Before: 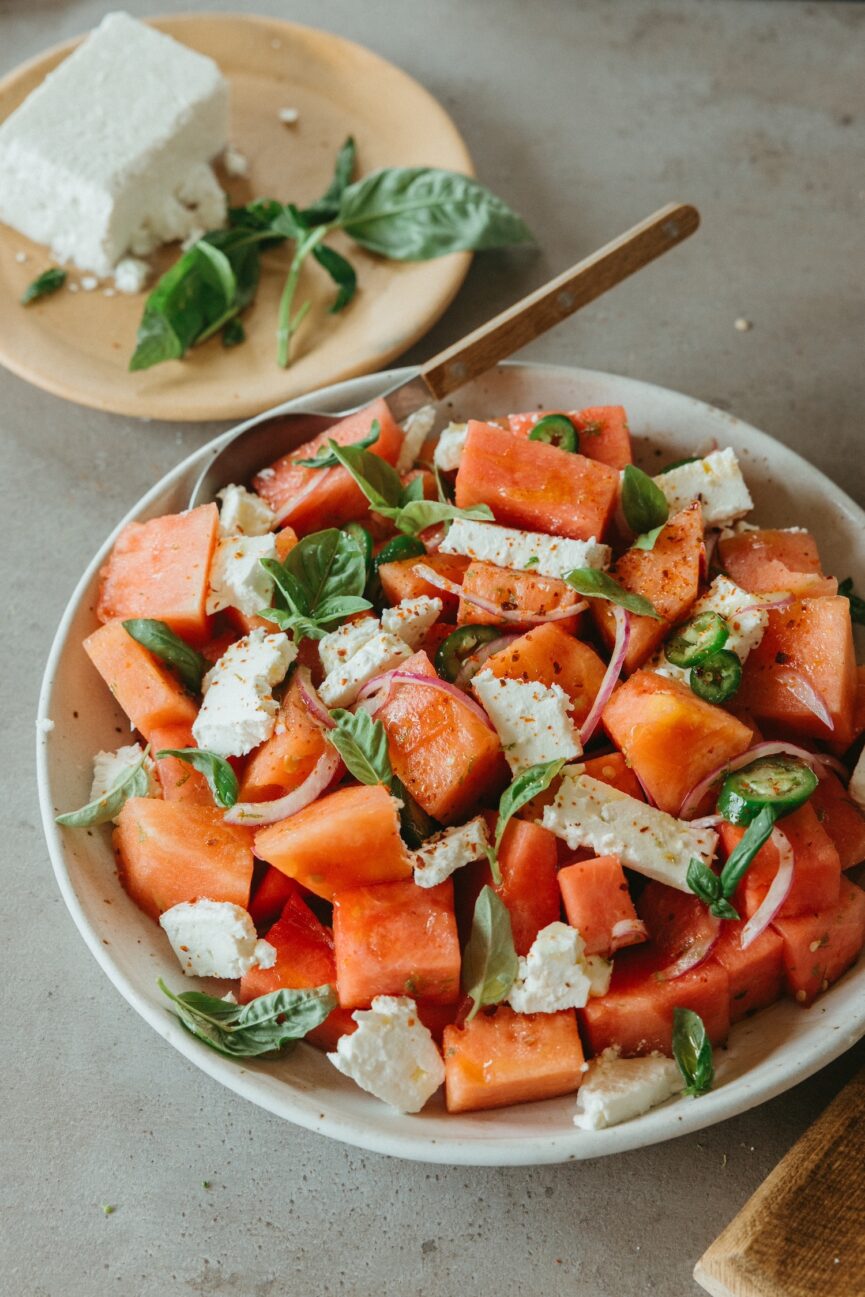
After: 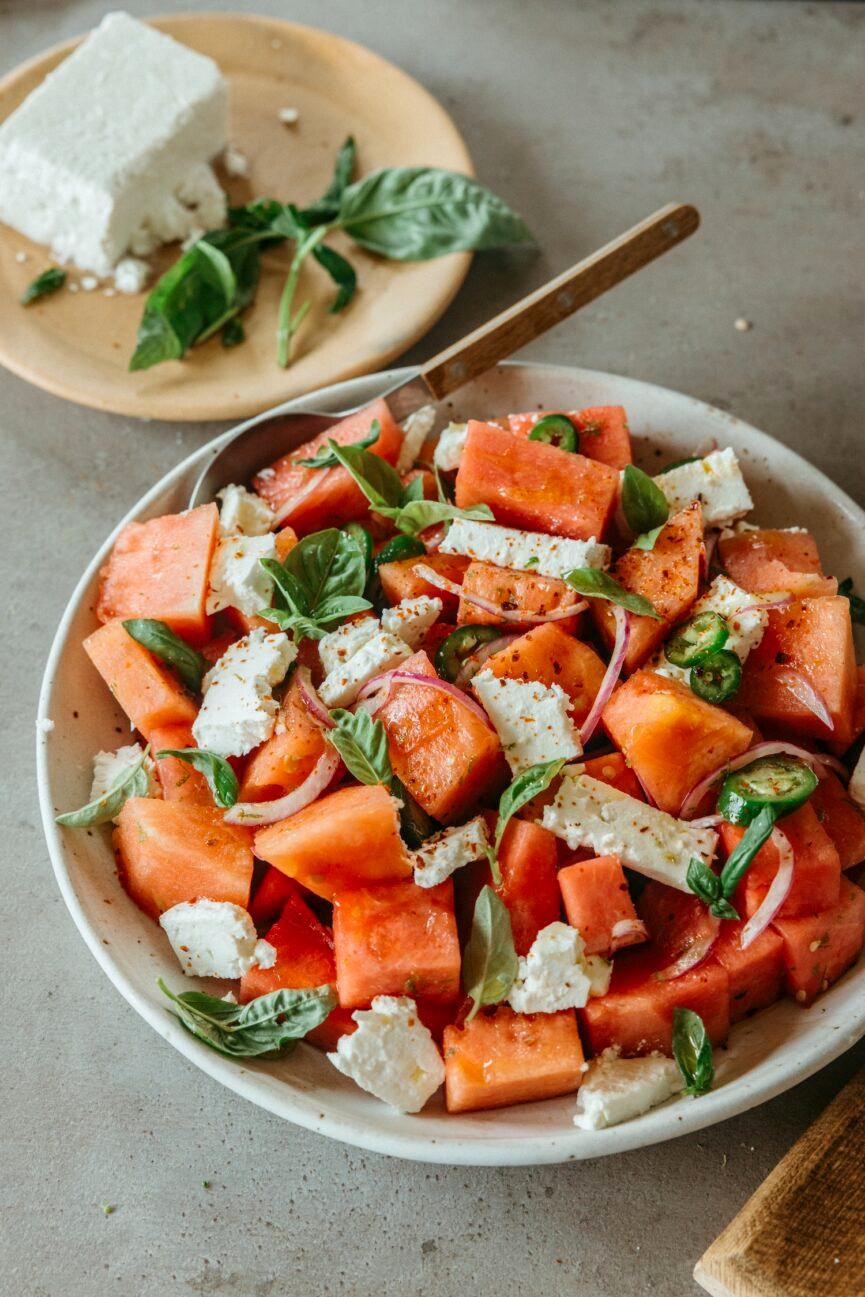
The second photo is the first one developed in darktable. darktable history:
contrast brightness saturation: contrast 0.039, saturation 0.068
local contrast: on, module defaults
